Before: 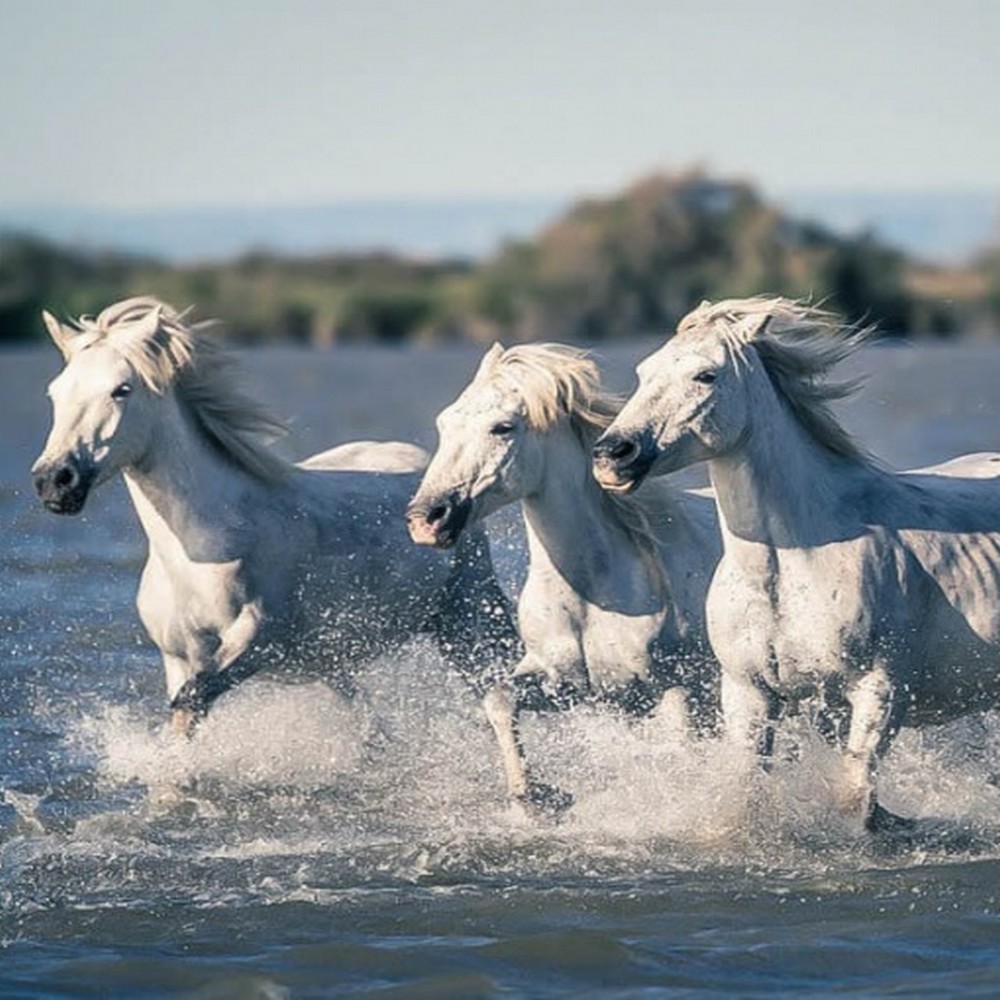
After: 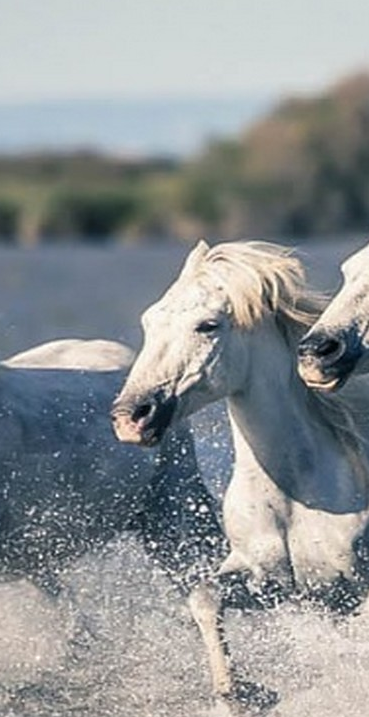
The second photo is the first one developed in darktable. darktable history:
sharpen: radius 1.542, amount 0.37, threshold 1.735
crop and rotate: left 29.55%, top 10.217%, right 33.535%, bottom 18.039%
